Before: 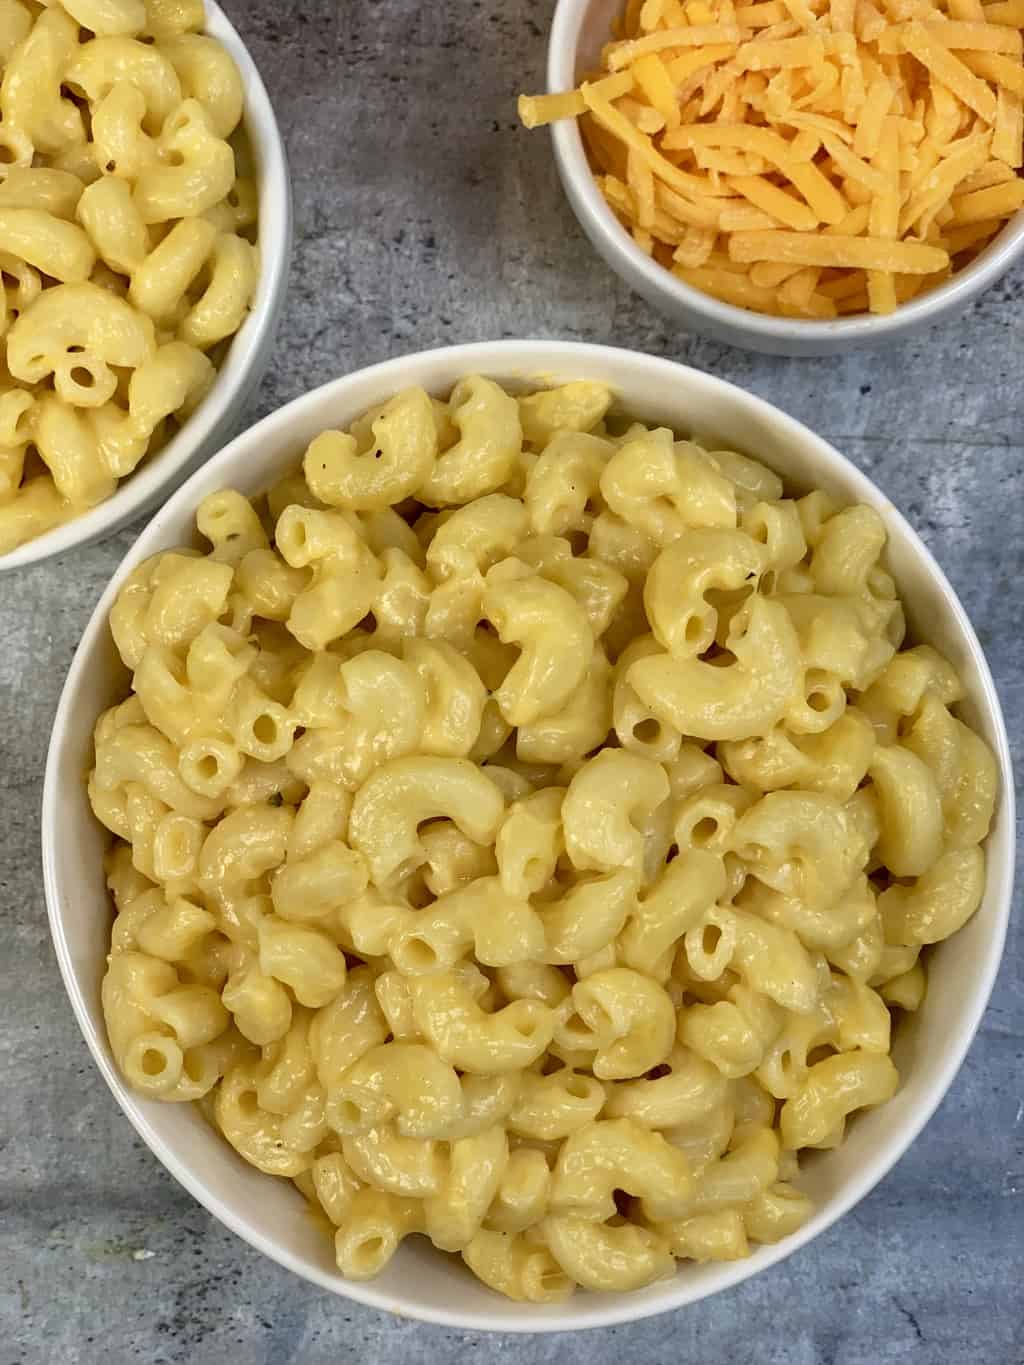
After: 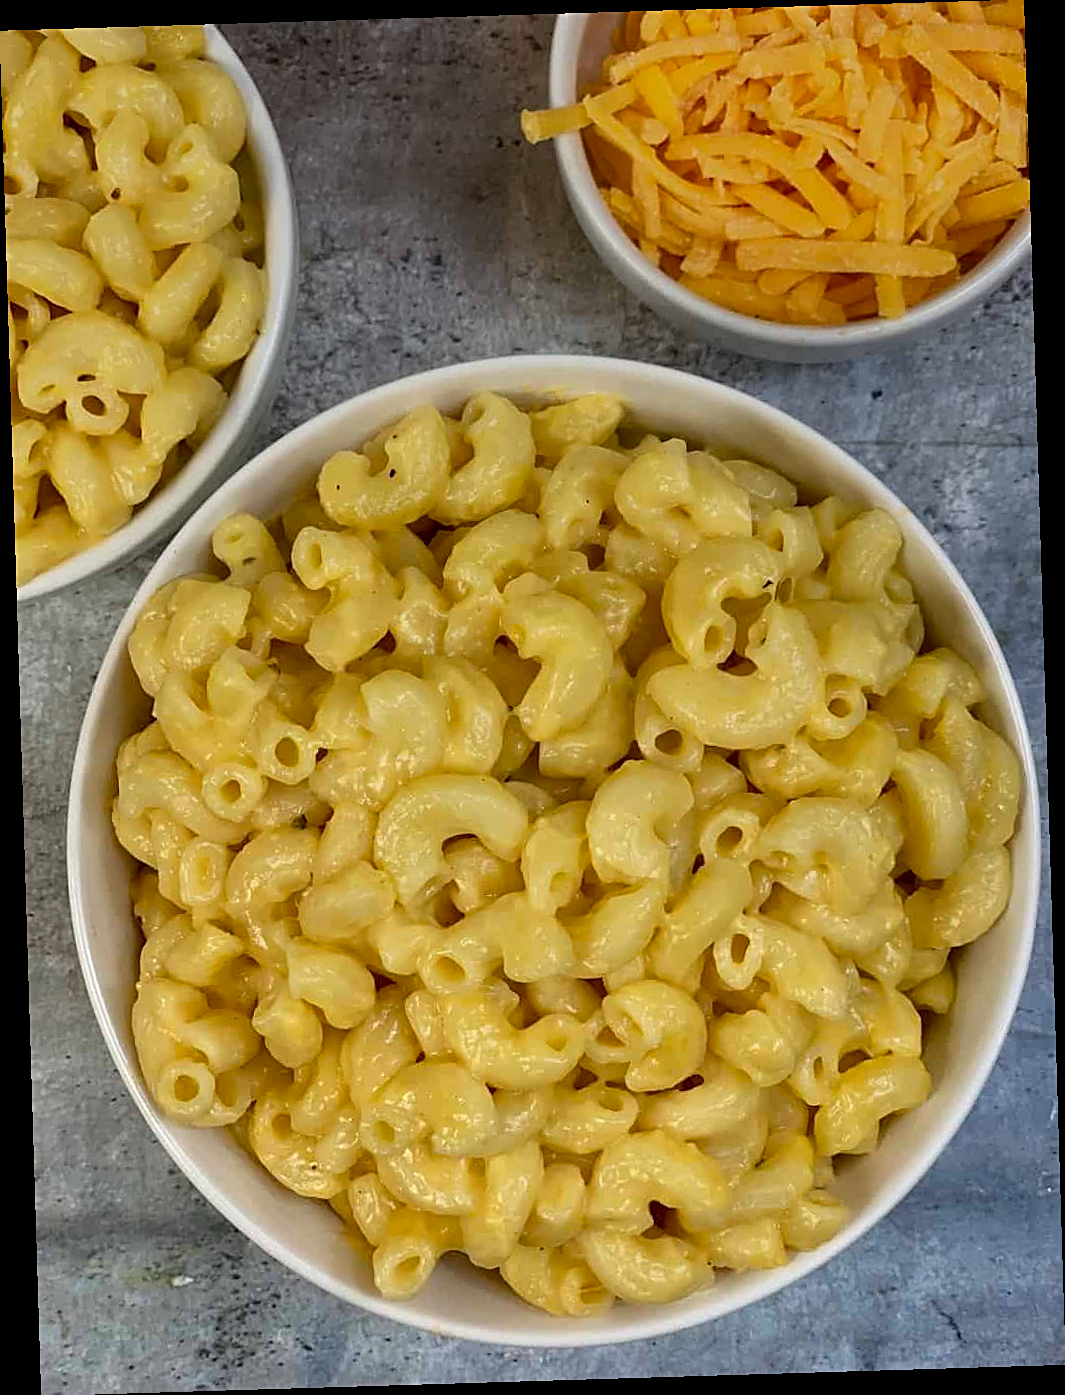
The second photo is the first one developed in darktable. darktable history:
sharpen: on, module defaults
rotate and perspective: rotation -1.75°, automatic cropping off
graduated density: on, module defaults
